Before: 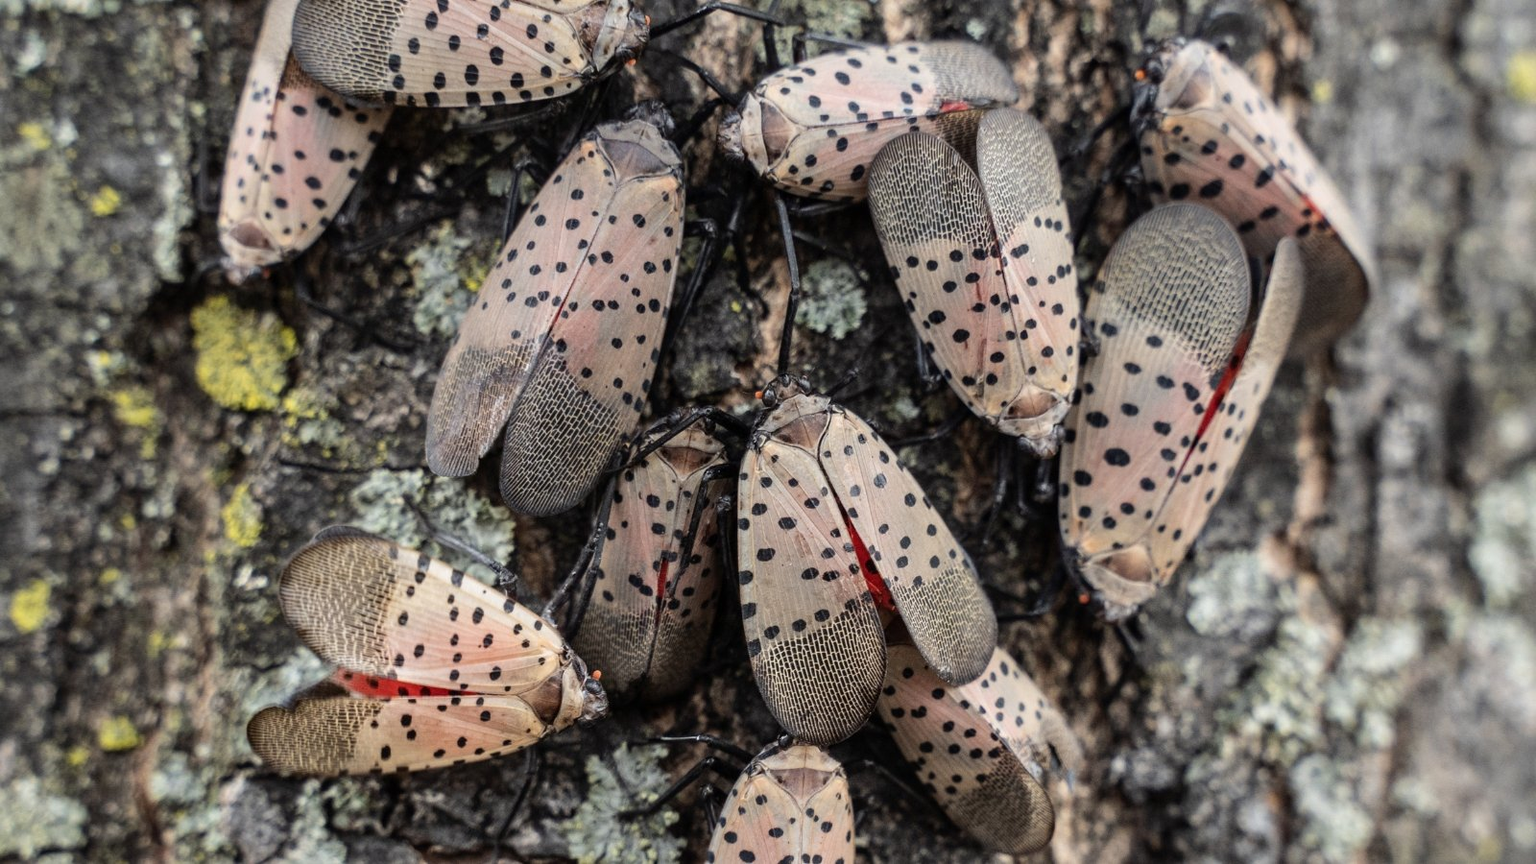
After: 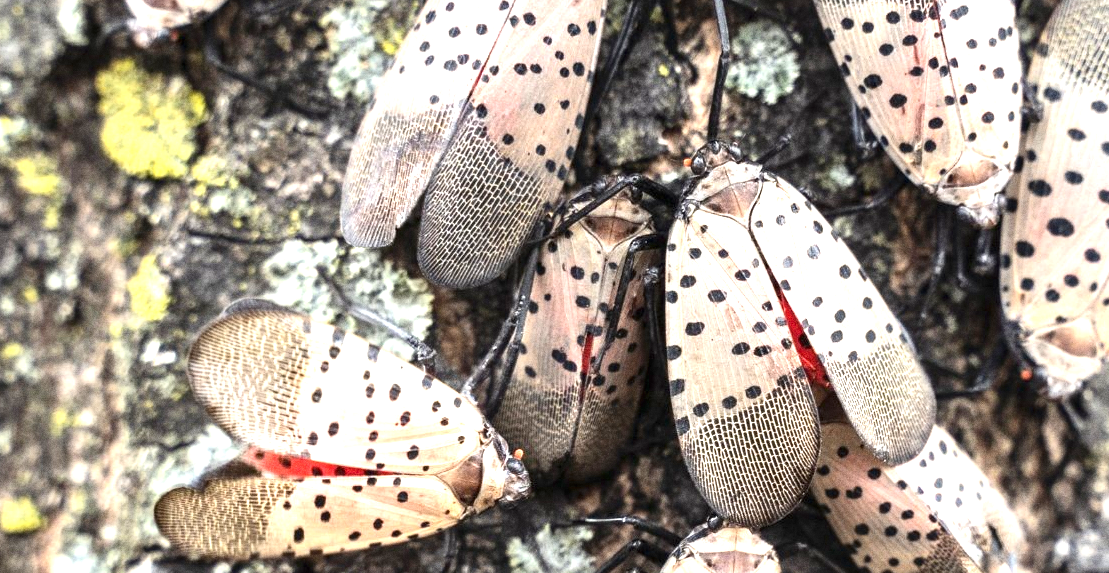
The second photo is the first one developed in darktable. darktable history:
exposure: black level correction 0, exposure 1.55 EV, compensate exposure bias true, compensate highlight preservation false
grain: on, module defaults
crop: left 6.488%, top 27.668%, right 24.183%, bottom 8.656%
